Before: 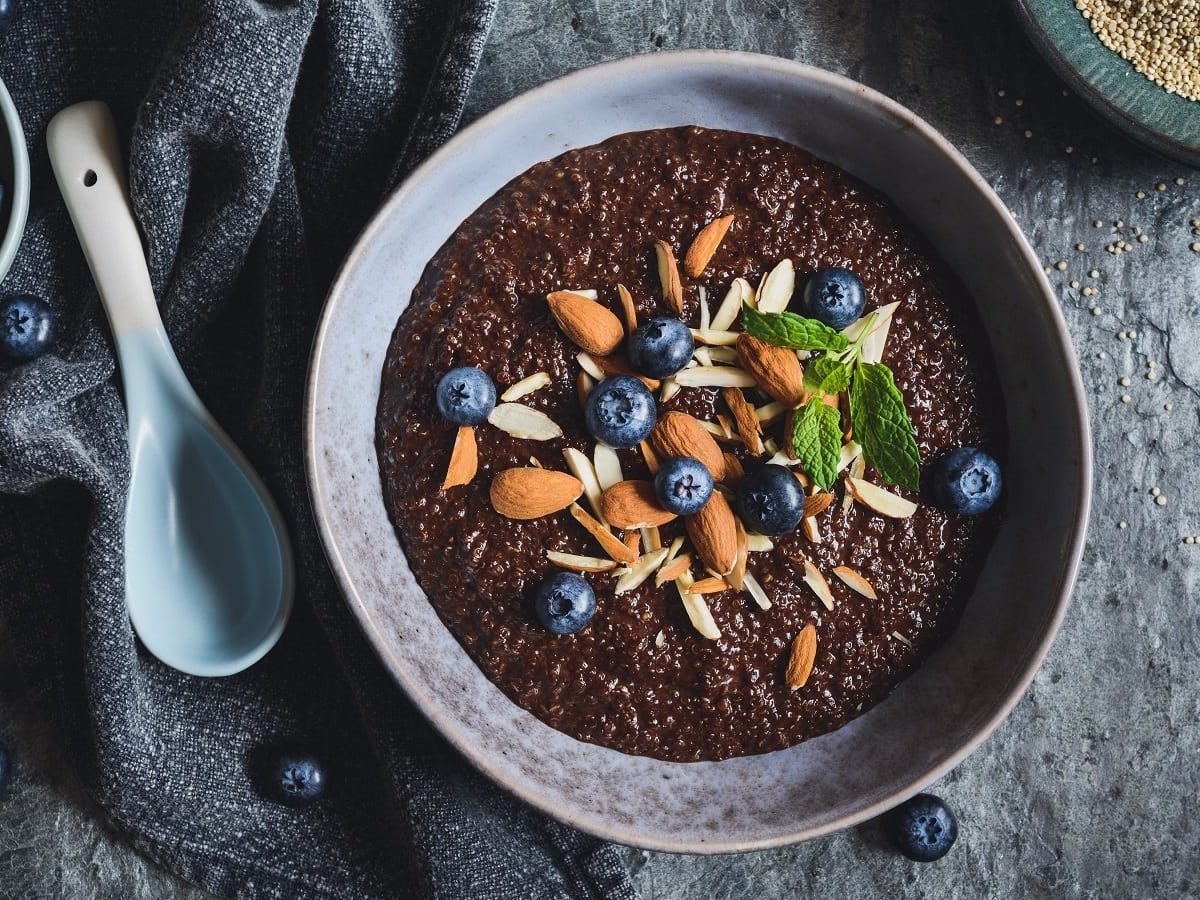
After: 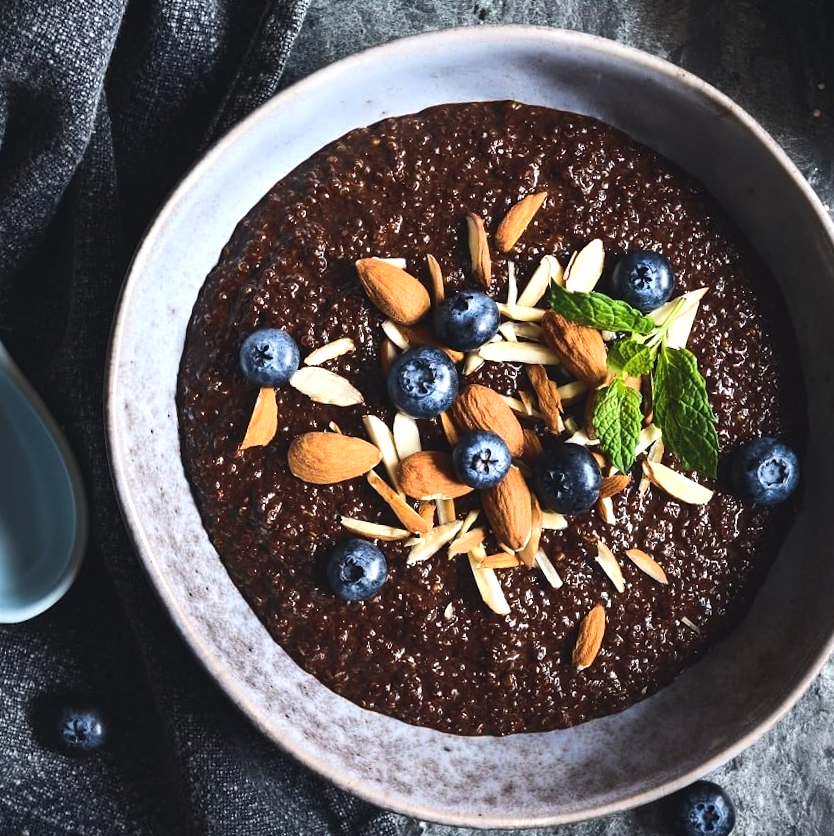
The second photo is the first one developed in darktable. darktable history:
crop and rotate: angle -3.3°, left 14.255%, top 0.015%, right 11.002%, bottom 0.046%
tone equalizer: -8 EV 0.001 EV, -7 EV -0.003 EV, -6 EV 0.004 EV, -5 EV -0.061 EV, -4 EV -0.13 EV, -3 EV -0.153 EV, -2 EV 0.263 EV, -1 EV 0.71 EV, +0 EV 0.49 EV
